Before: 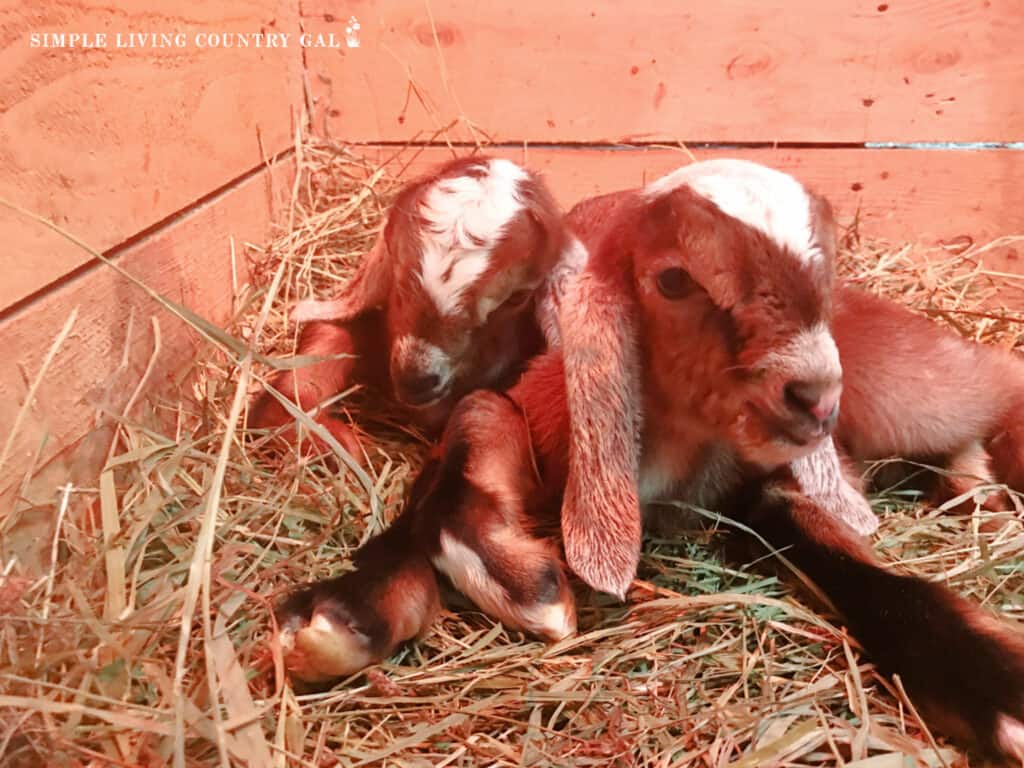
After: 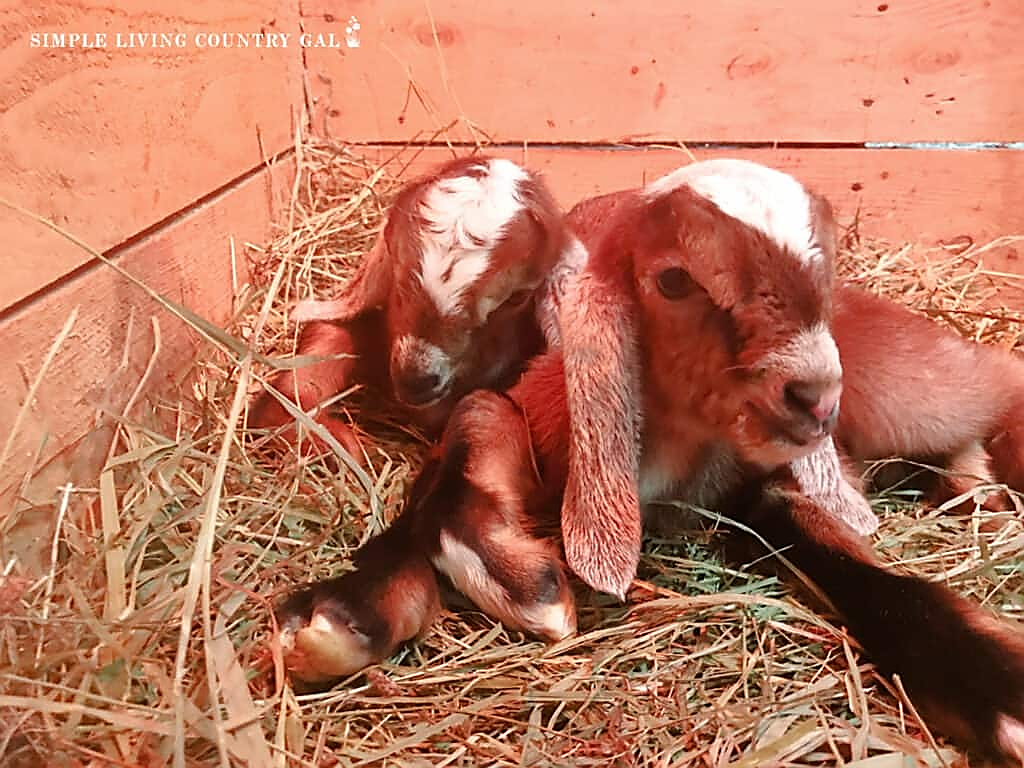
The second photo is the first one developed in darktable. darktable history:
sharpen: radius 1.351, amount 1.257, threshold 0.716
